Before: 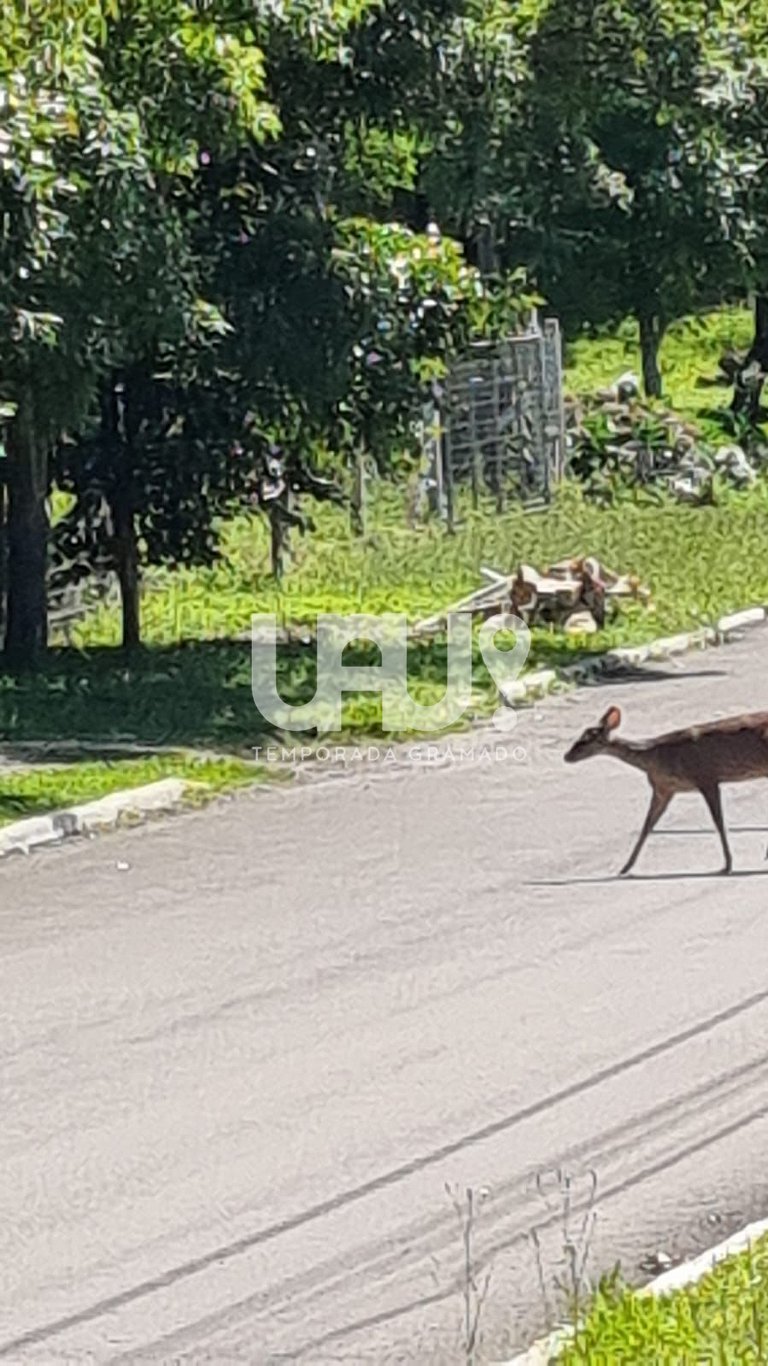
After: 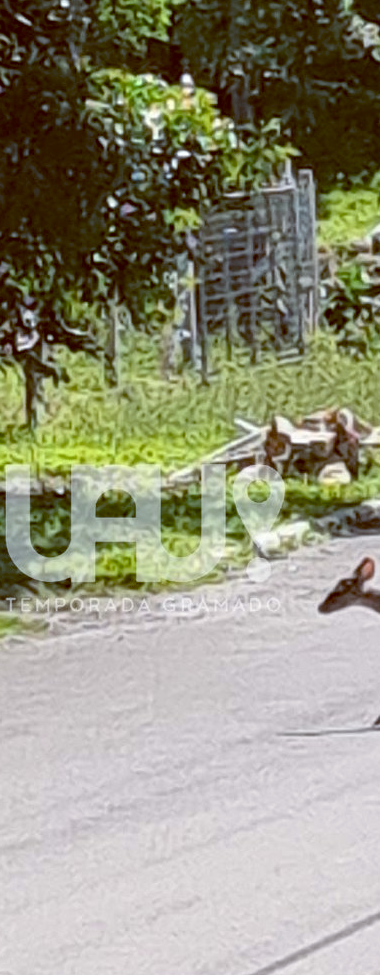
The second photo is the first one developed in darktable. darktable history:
color balance: lift [1, 1.015, 1.004, 0.985], gamma [1, 0.958, 0.971, 1.042], gain [1, 0.956, 0.977, 1.044]
crop: left 32.075%, top 10.976%, right 18.355%, bottom 17.596%
